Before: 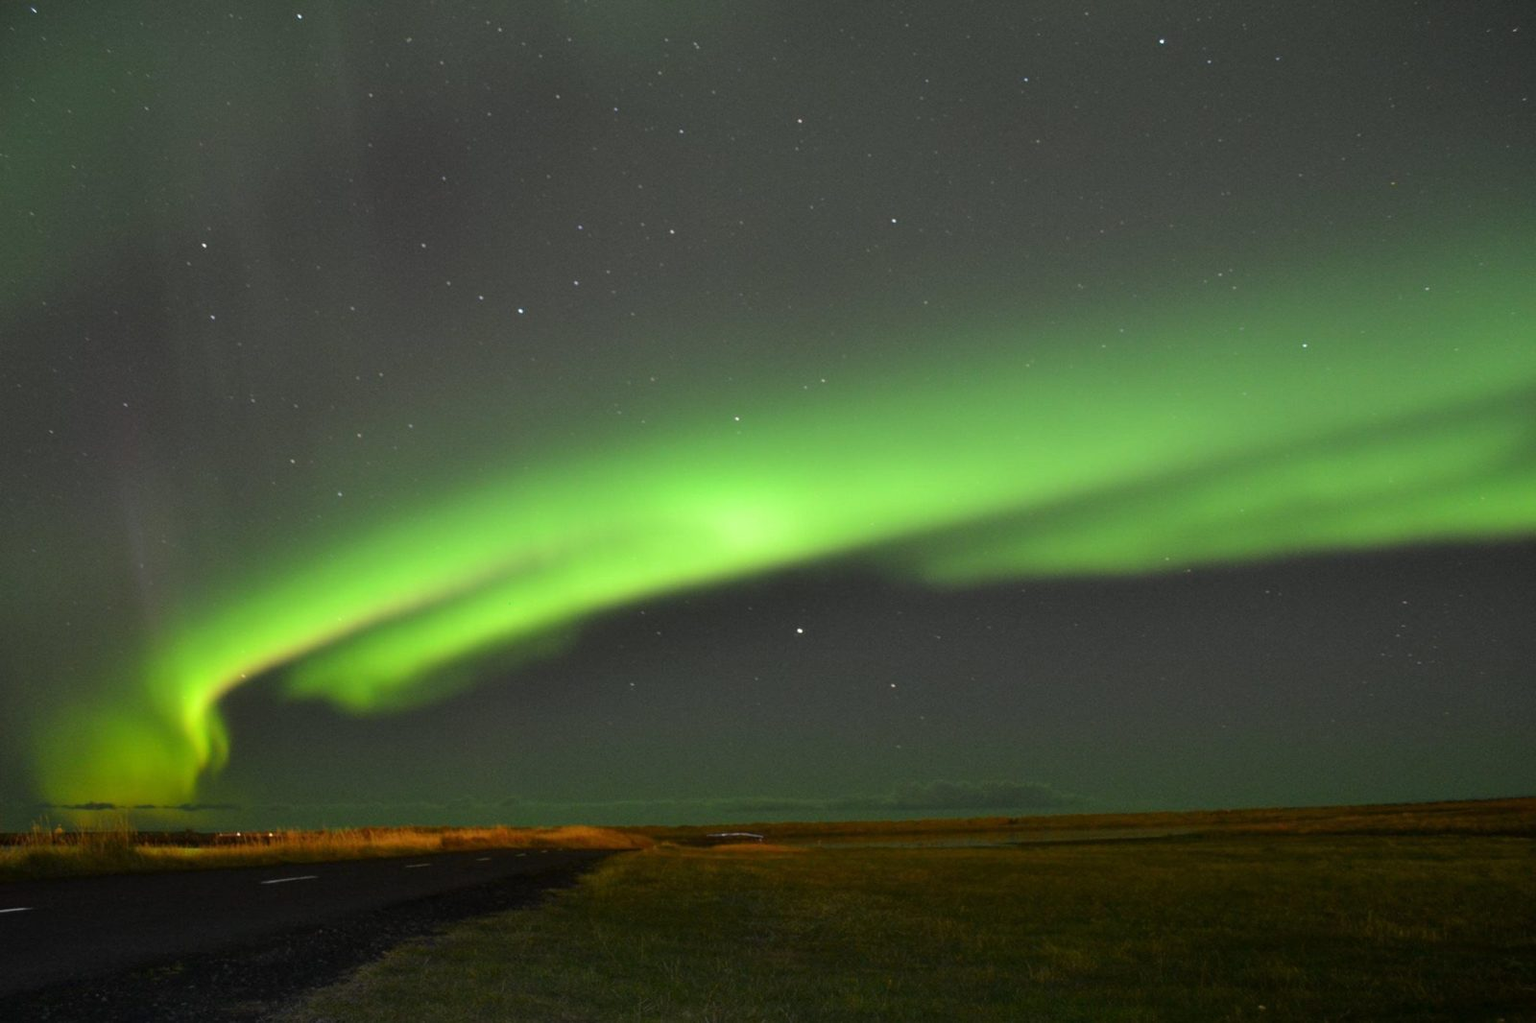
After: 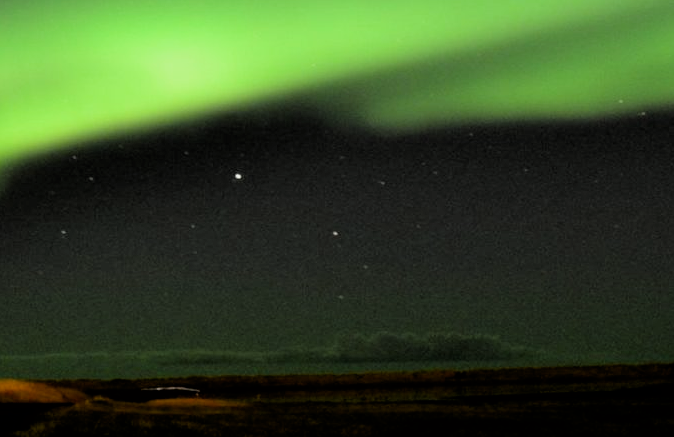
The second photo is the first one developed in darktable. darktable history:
filmic rgb: black relative exposure -3.92 EV, white relative exposure 3.14 EV, hardness 2.87
crop: left 37.221%, top 45.169%, right 20.63%, bottom 13.777%
contrast brightness saturation: contrast 0.08, saturation 0.02
exposure: black level correction 0.005, exposure 0.001 EV, compensate highlight preservation false
